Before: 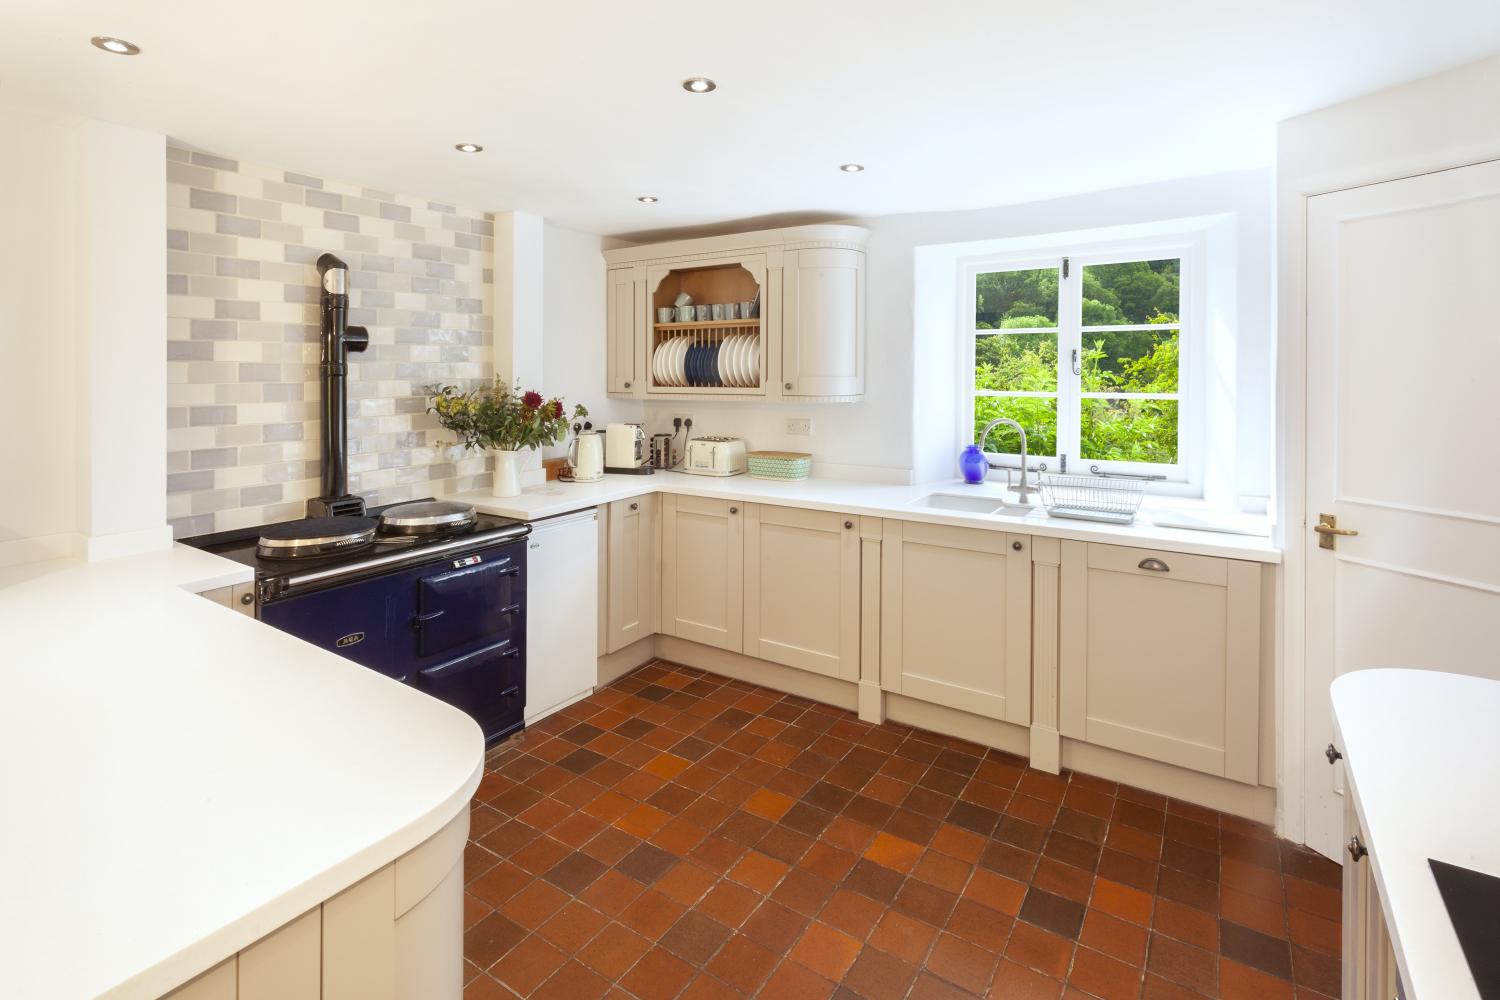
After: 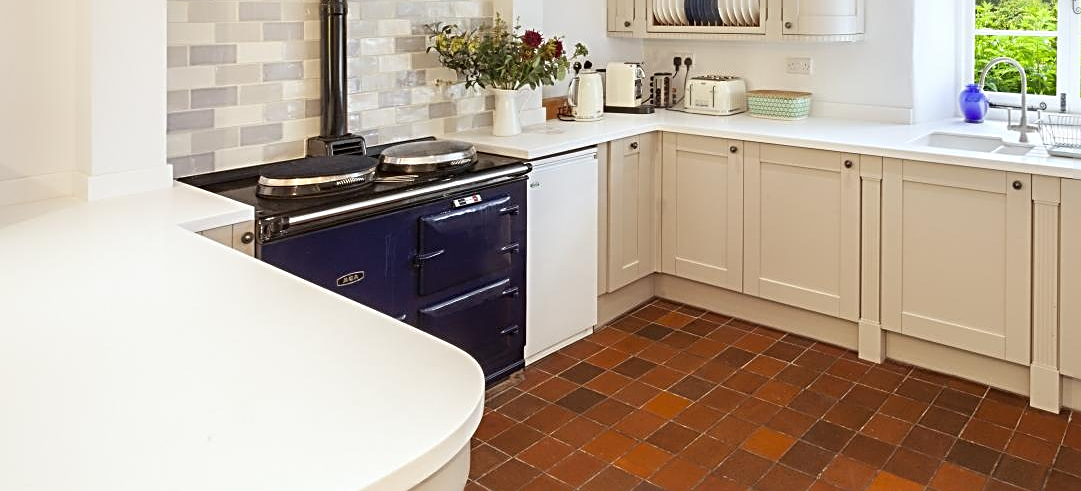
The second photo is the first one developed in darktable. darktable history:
sharpen: radius 2.808, amount 0.71
crop: top 36.154%, right 27.926%, bottom 14.691%
